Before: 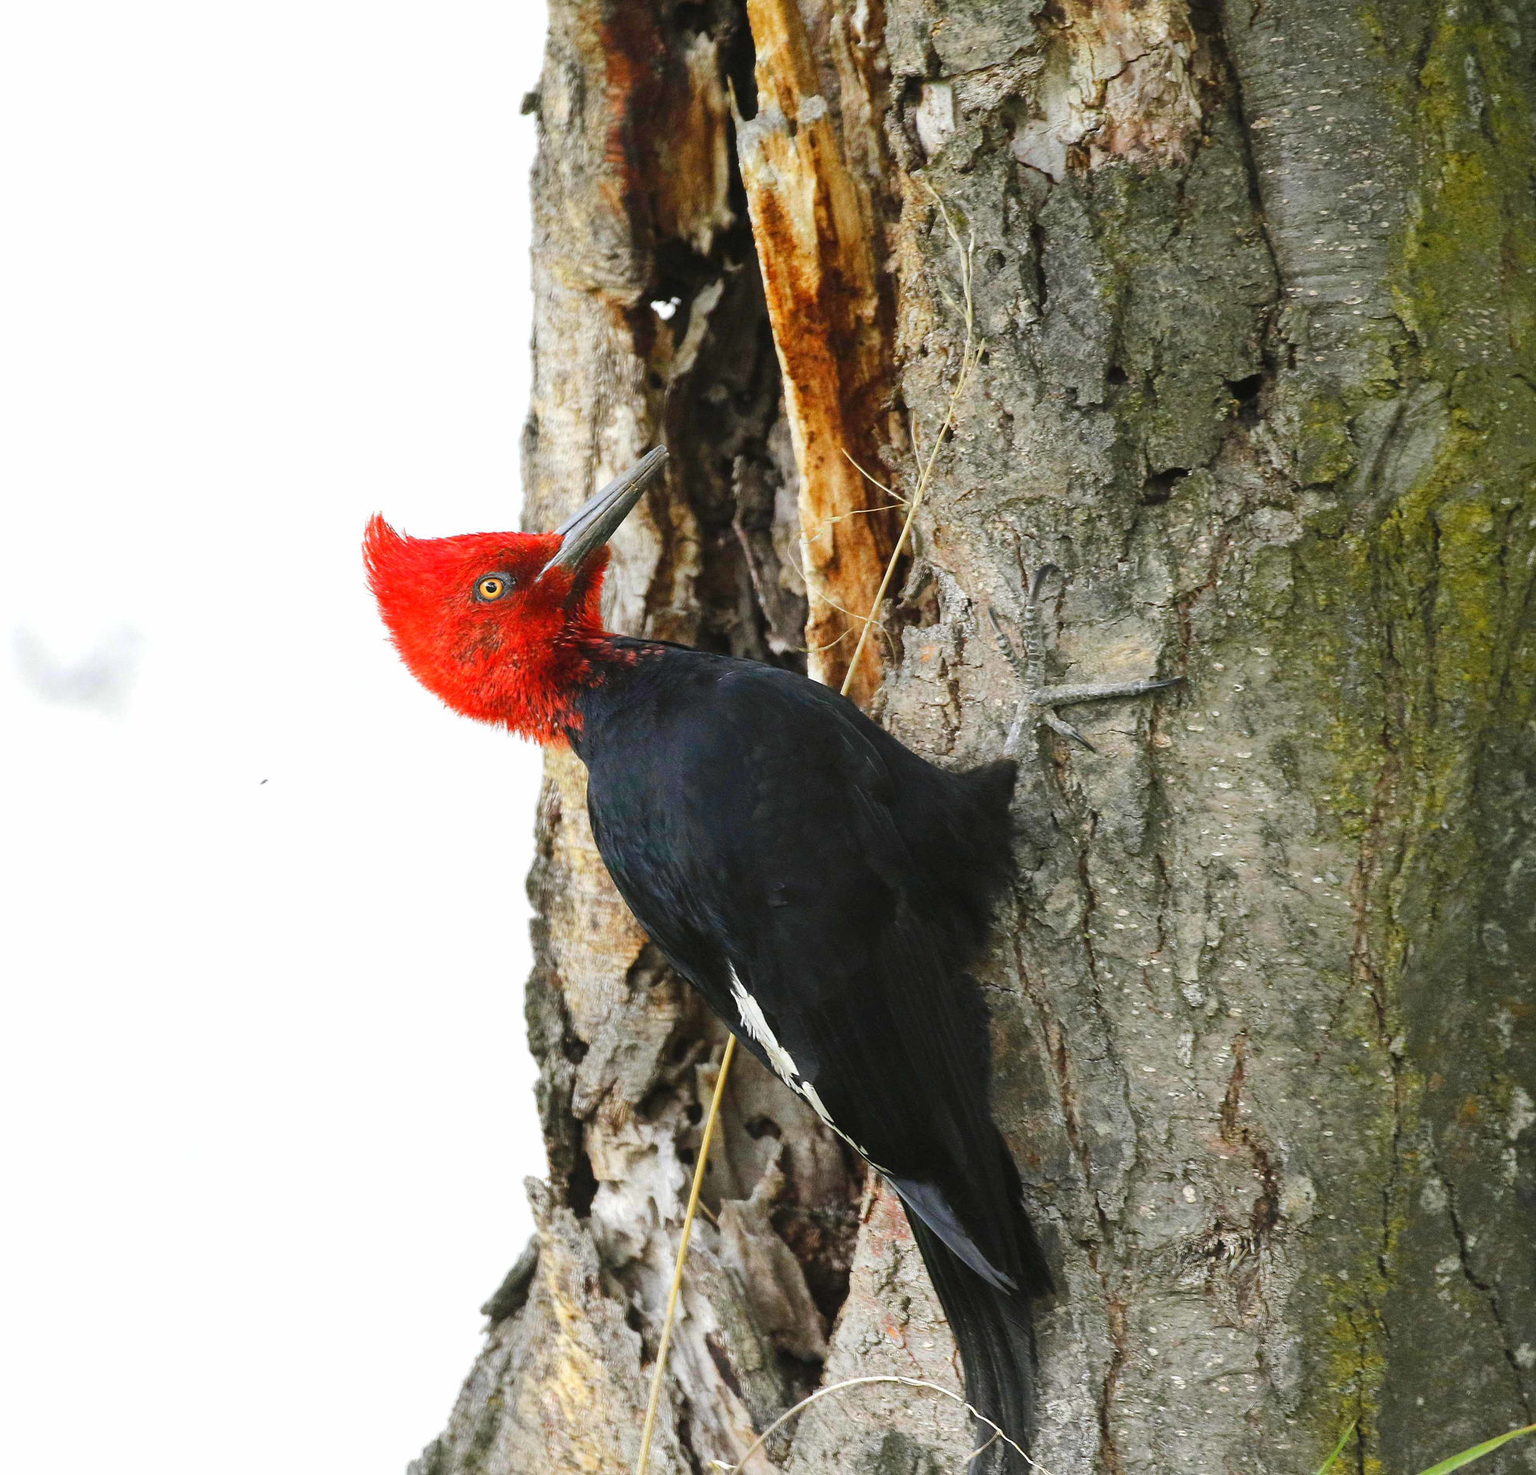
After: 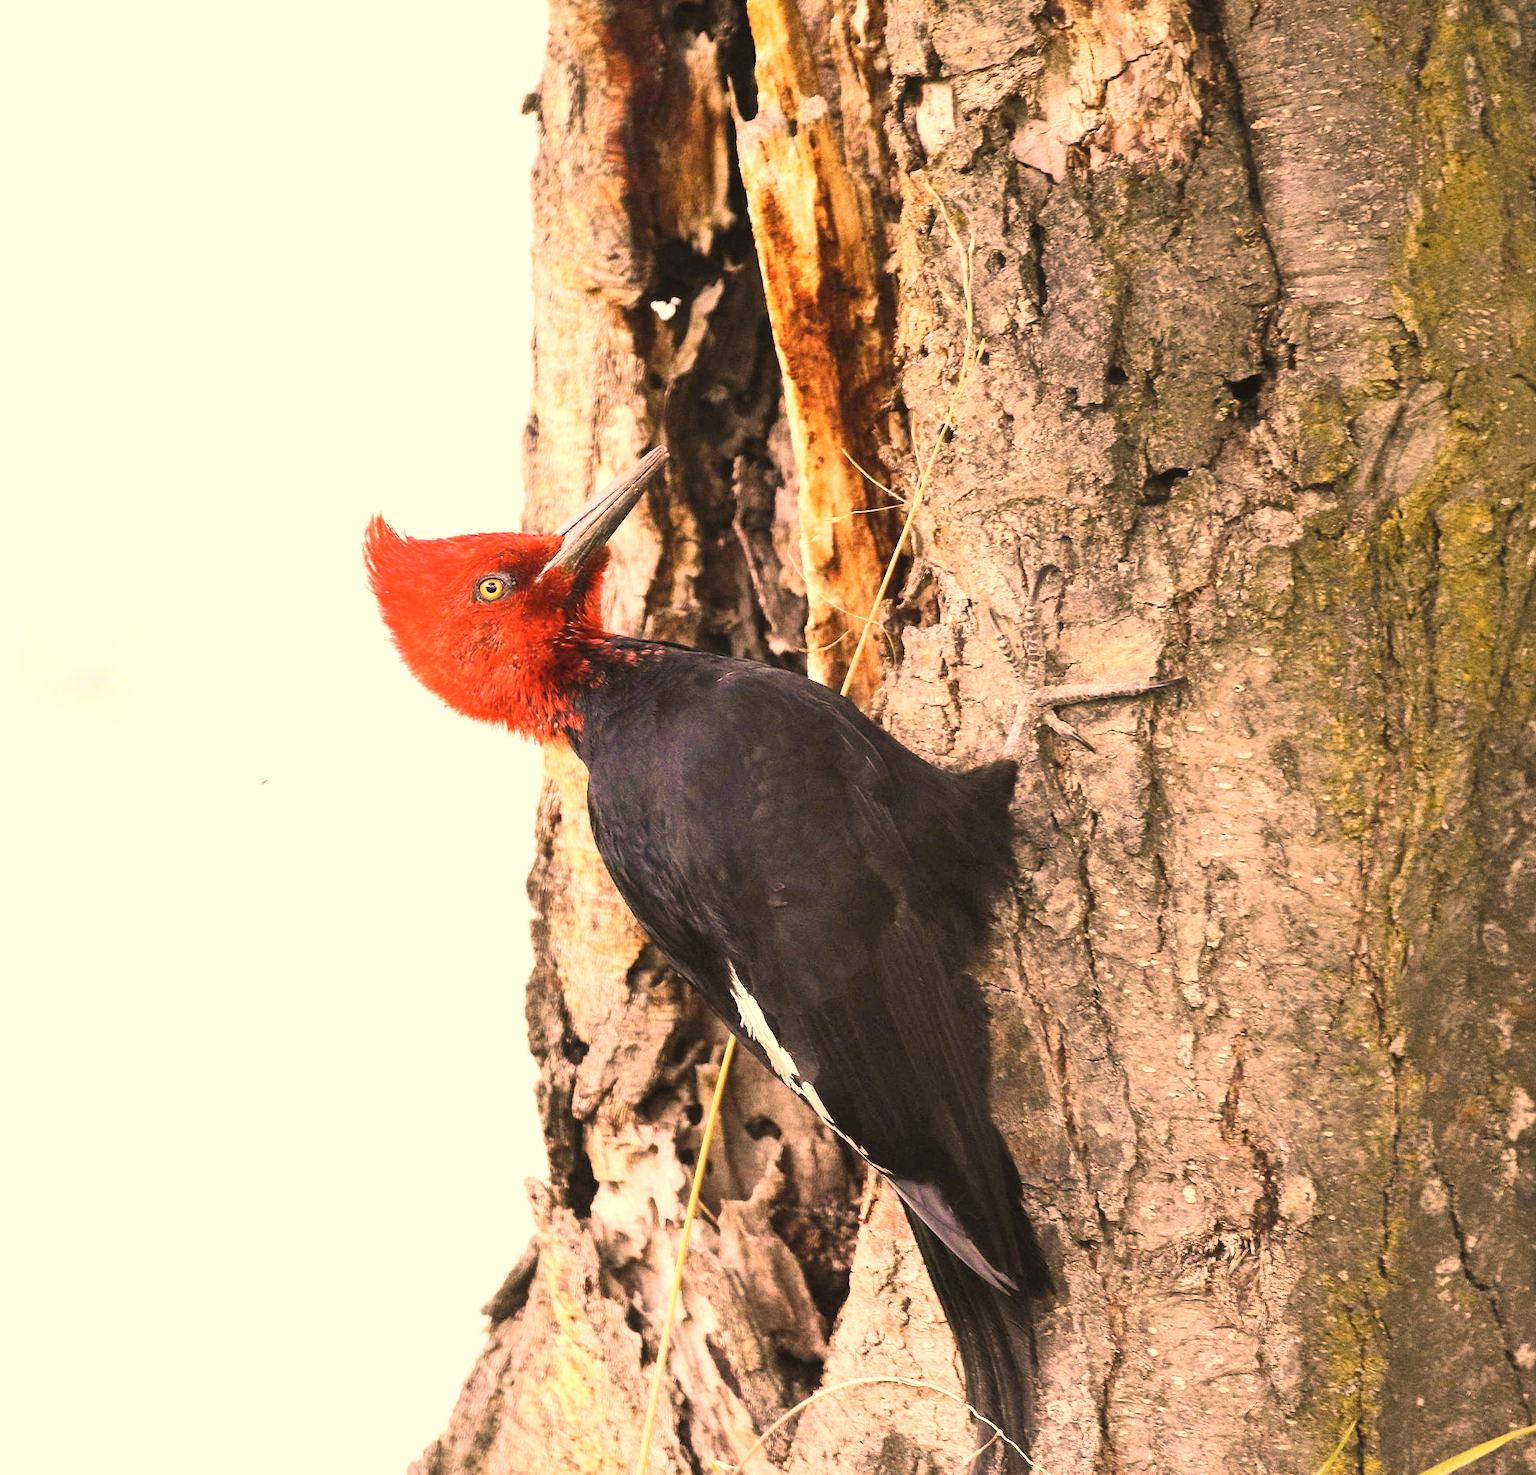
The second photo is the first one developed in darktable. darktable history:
contrast brightness saturation: contrast 0.2, brightness 0.16, saturation 0.22
shadows and highlights: radius 110.86, shadows 51.09, white point adjustment 9.16, highlights -4.17, highlights color adjustment 32.2%, soften with gaussian
color correction: highlights a* 40, highlights b* 40, saturation 0.69
